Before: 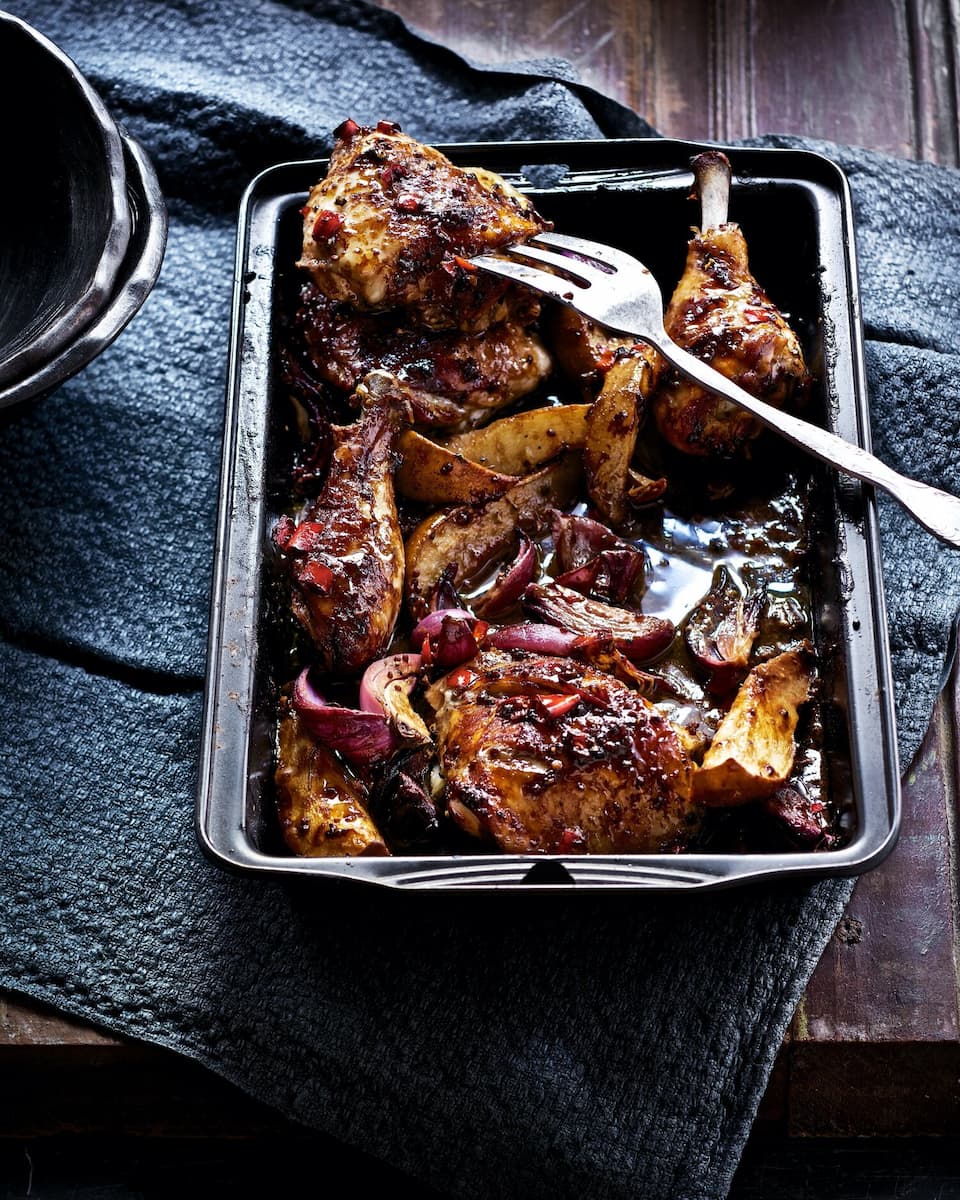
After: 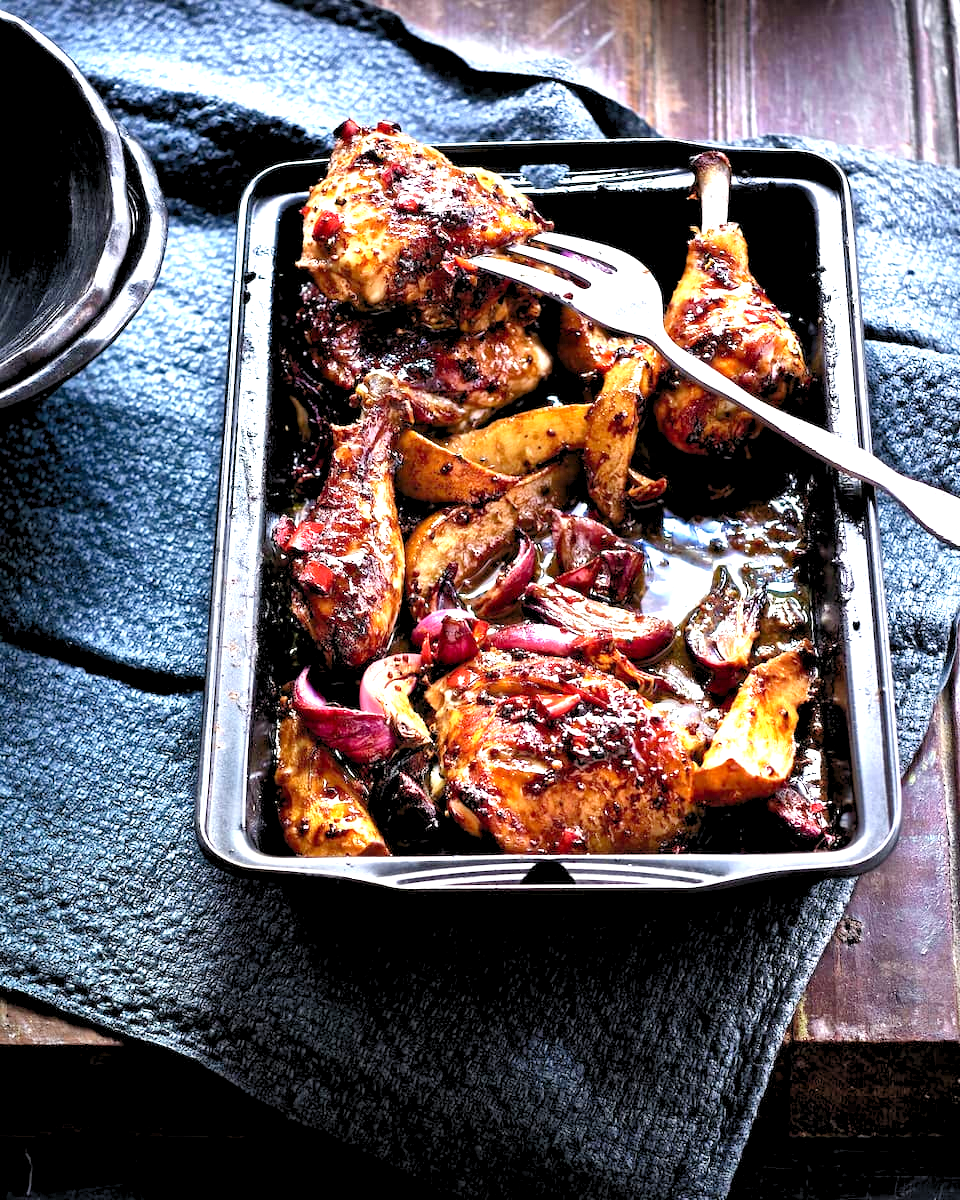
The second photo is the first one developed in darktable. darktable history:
exposure: black level correction 0, exposure 0.9 EV, compensate highlight preservation false
levels: black 3.83%, white 90.64%, levels [0.044, 0.416, 0.908]
